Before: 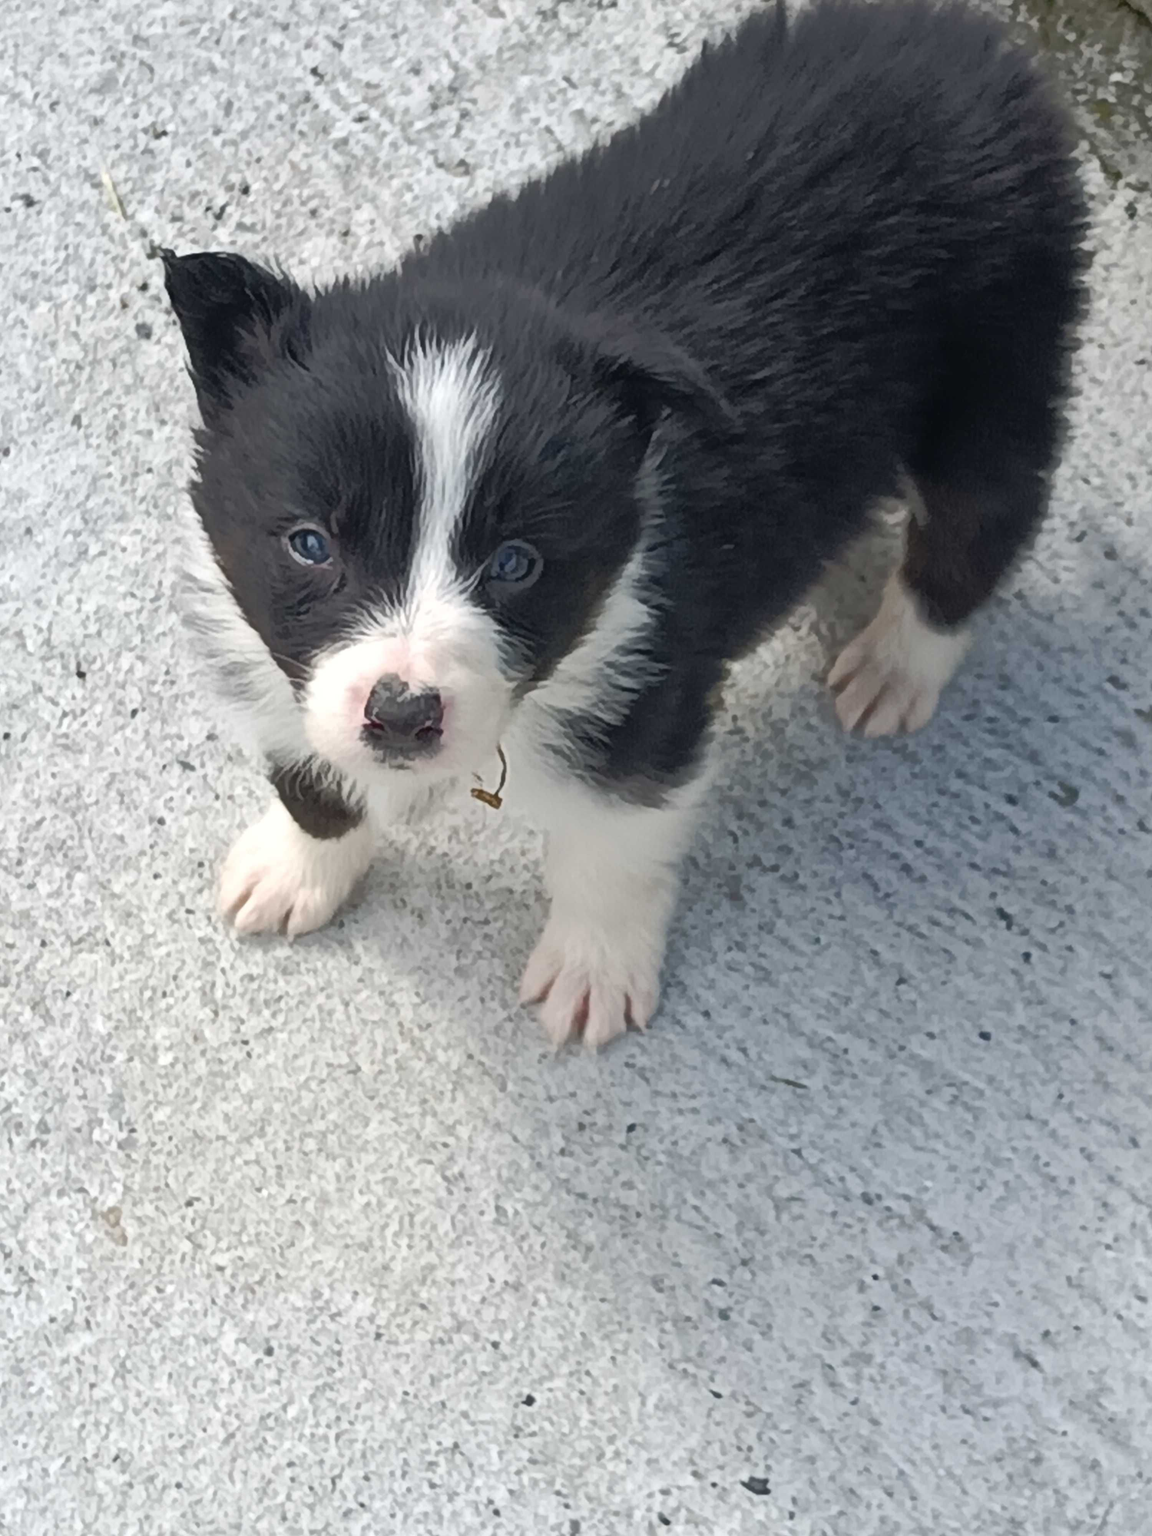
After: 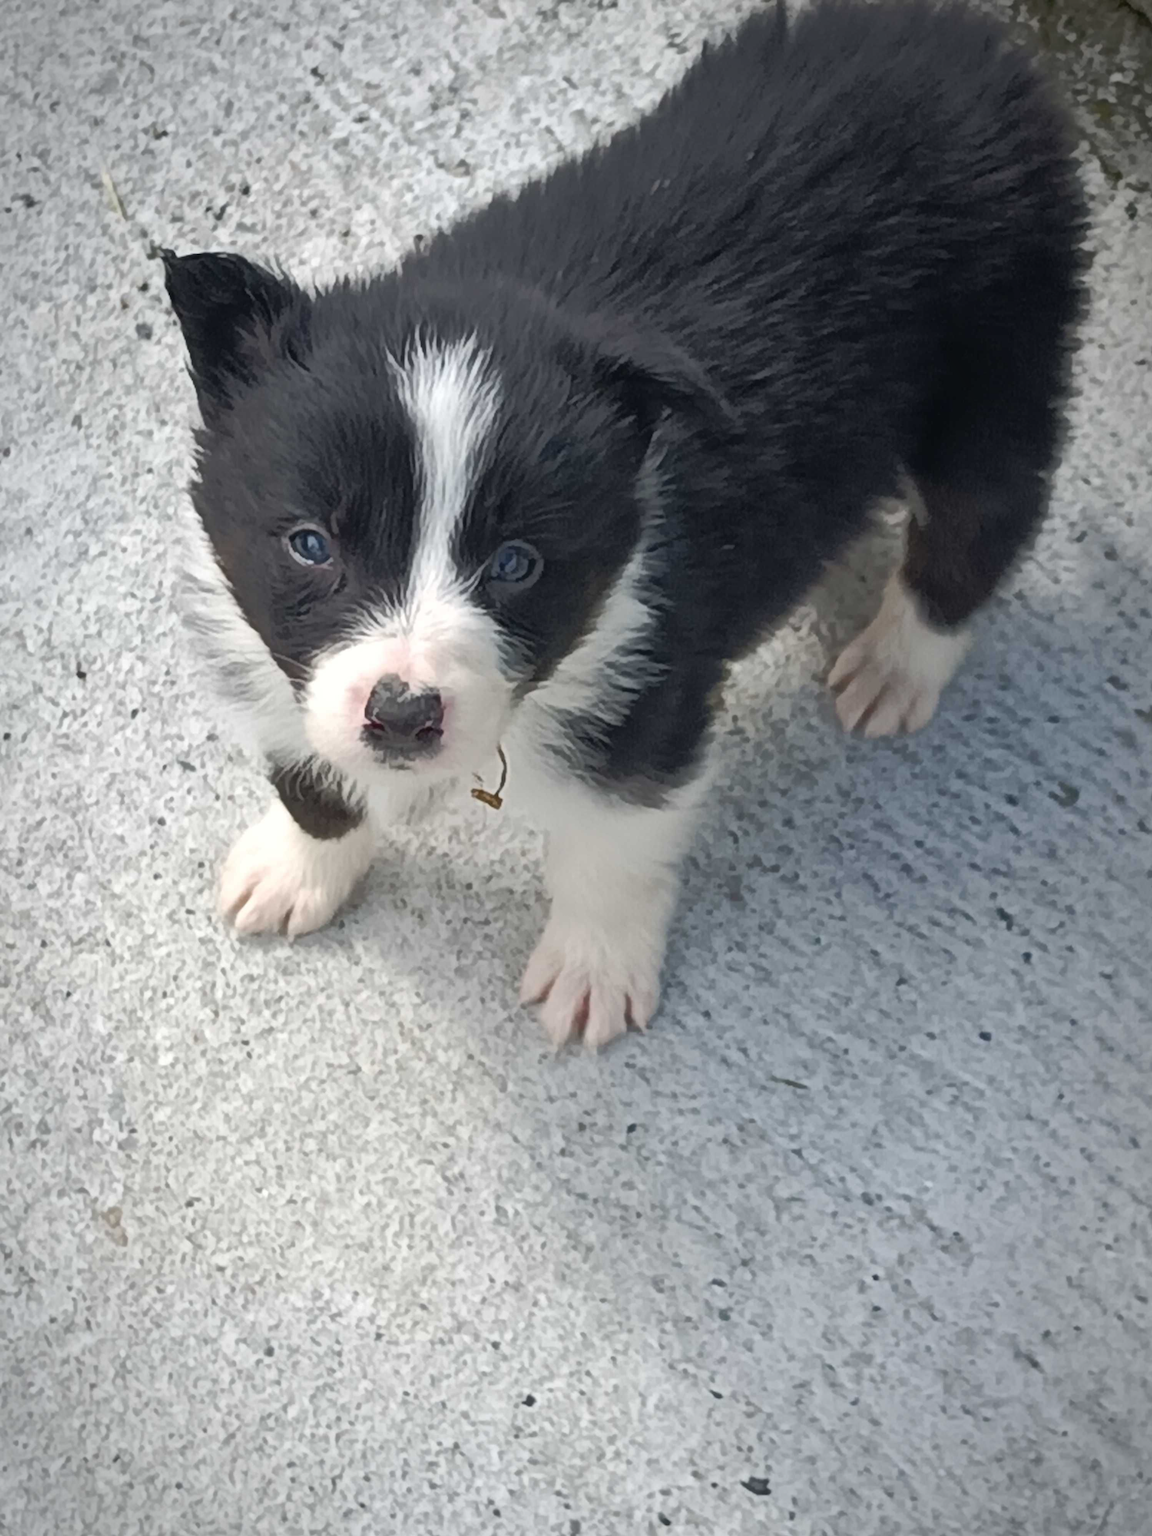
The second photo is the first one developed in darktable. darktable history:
vignetting: saturation -0.033, automatic ratio true
